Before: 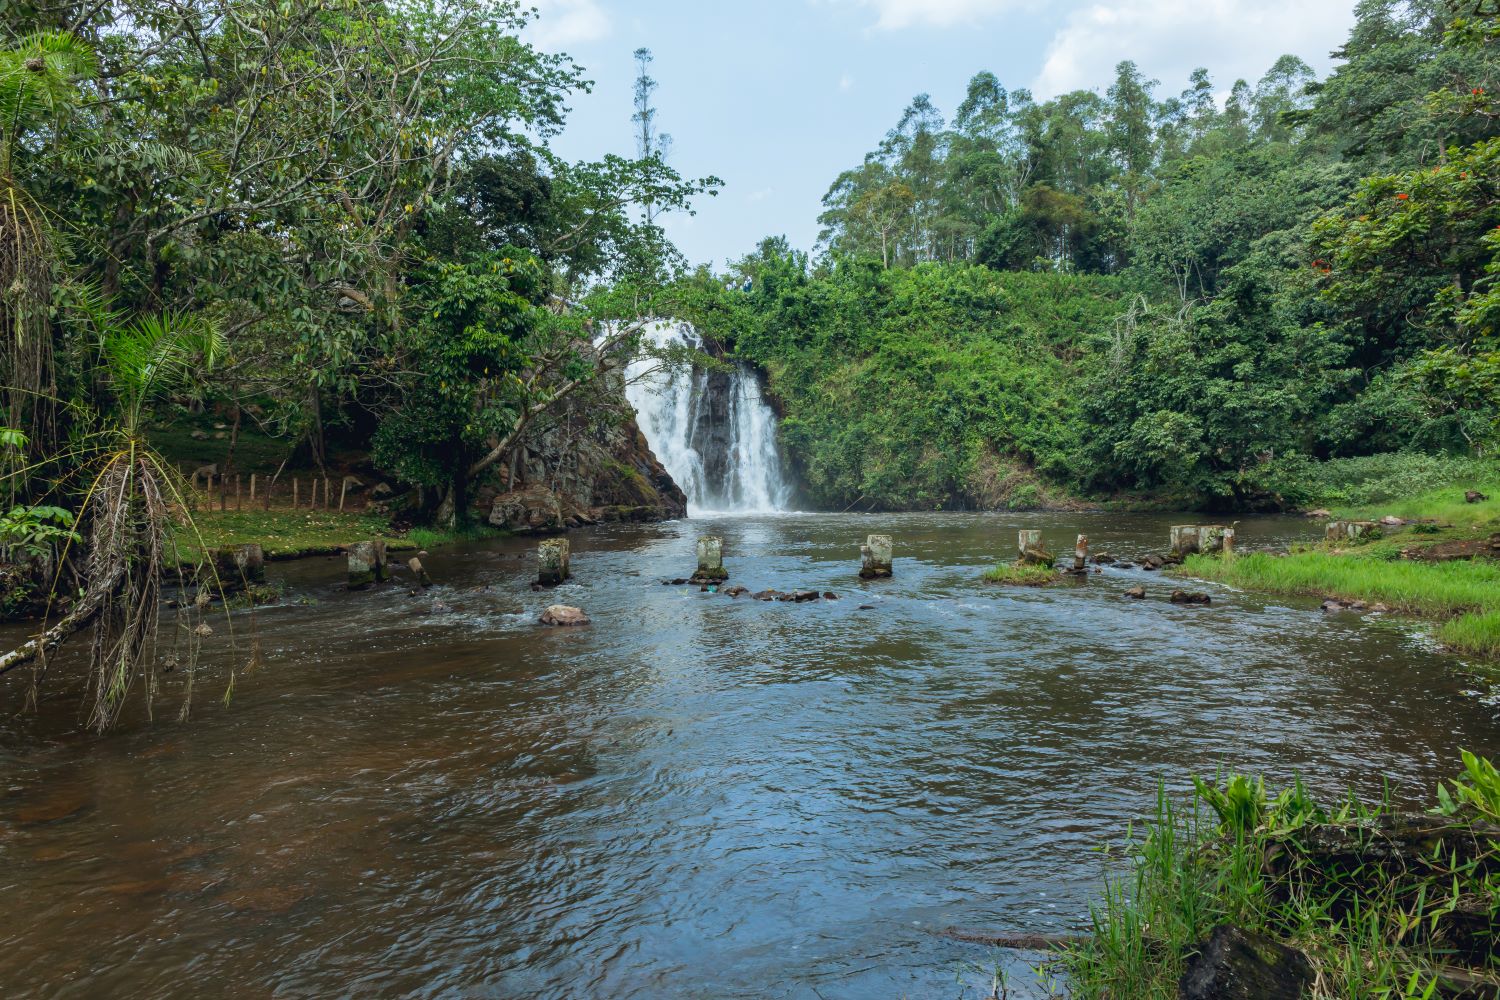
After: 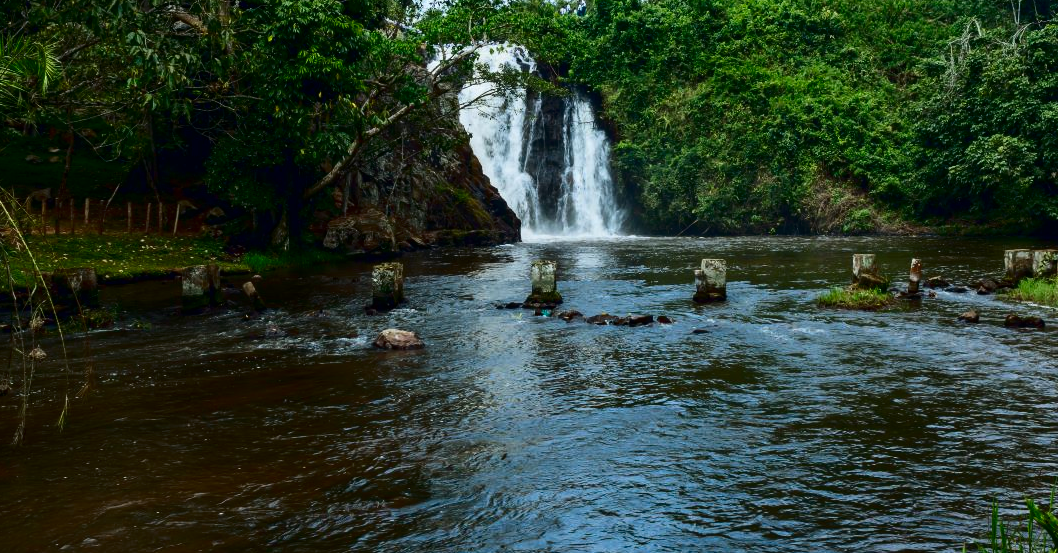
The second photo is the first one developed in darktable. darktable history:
crop: left 11.123%, top 27.61%, right 18.3%, bottom 17.034%
white balance: emerald 1
contrast brightness saturation: contrast 0.24, brightness -0.24, saturation 0.14
